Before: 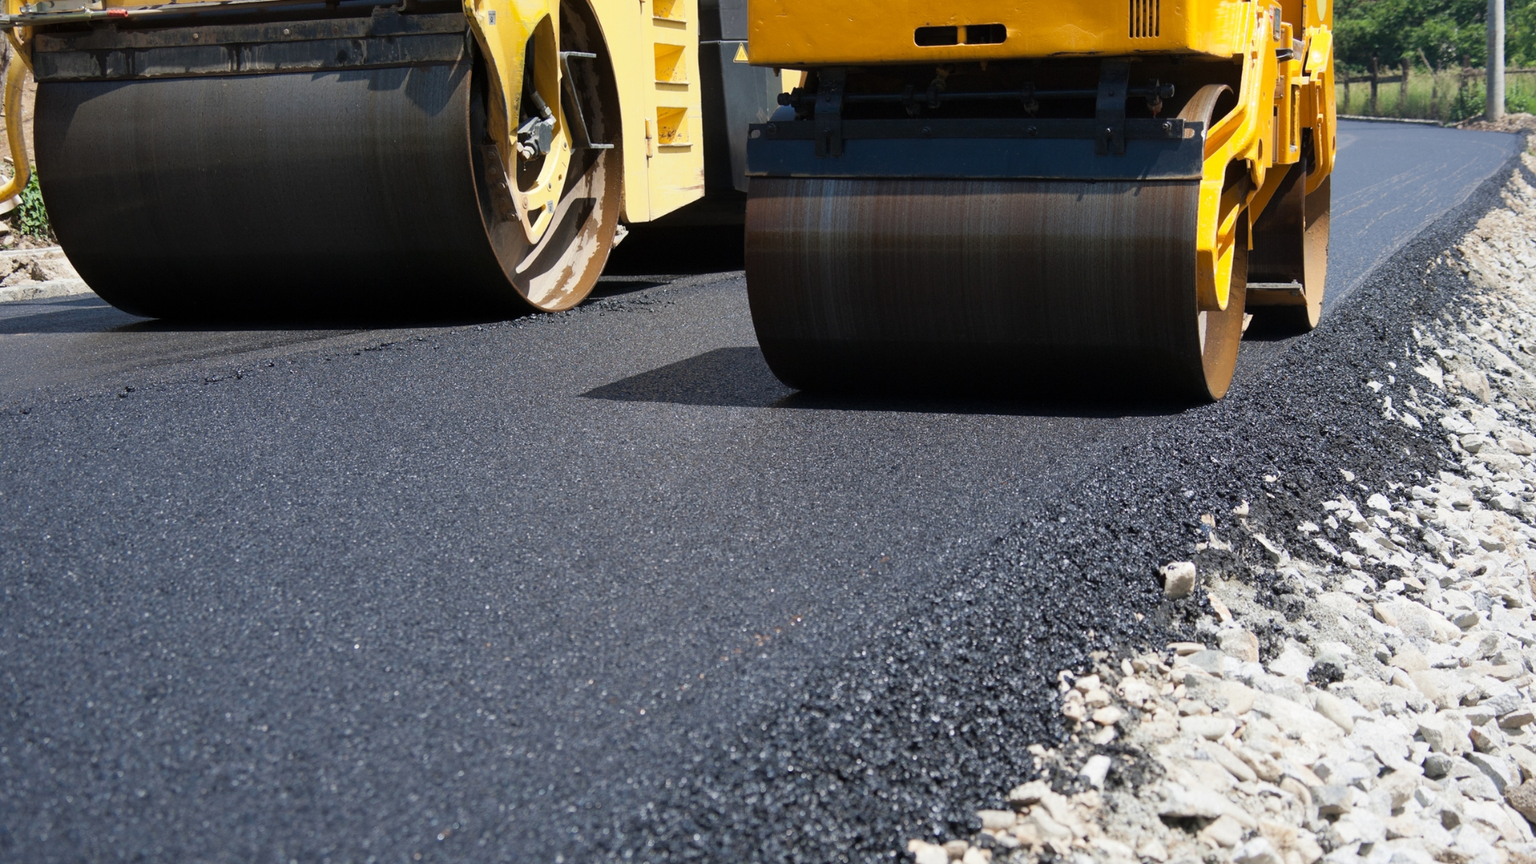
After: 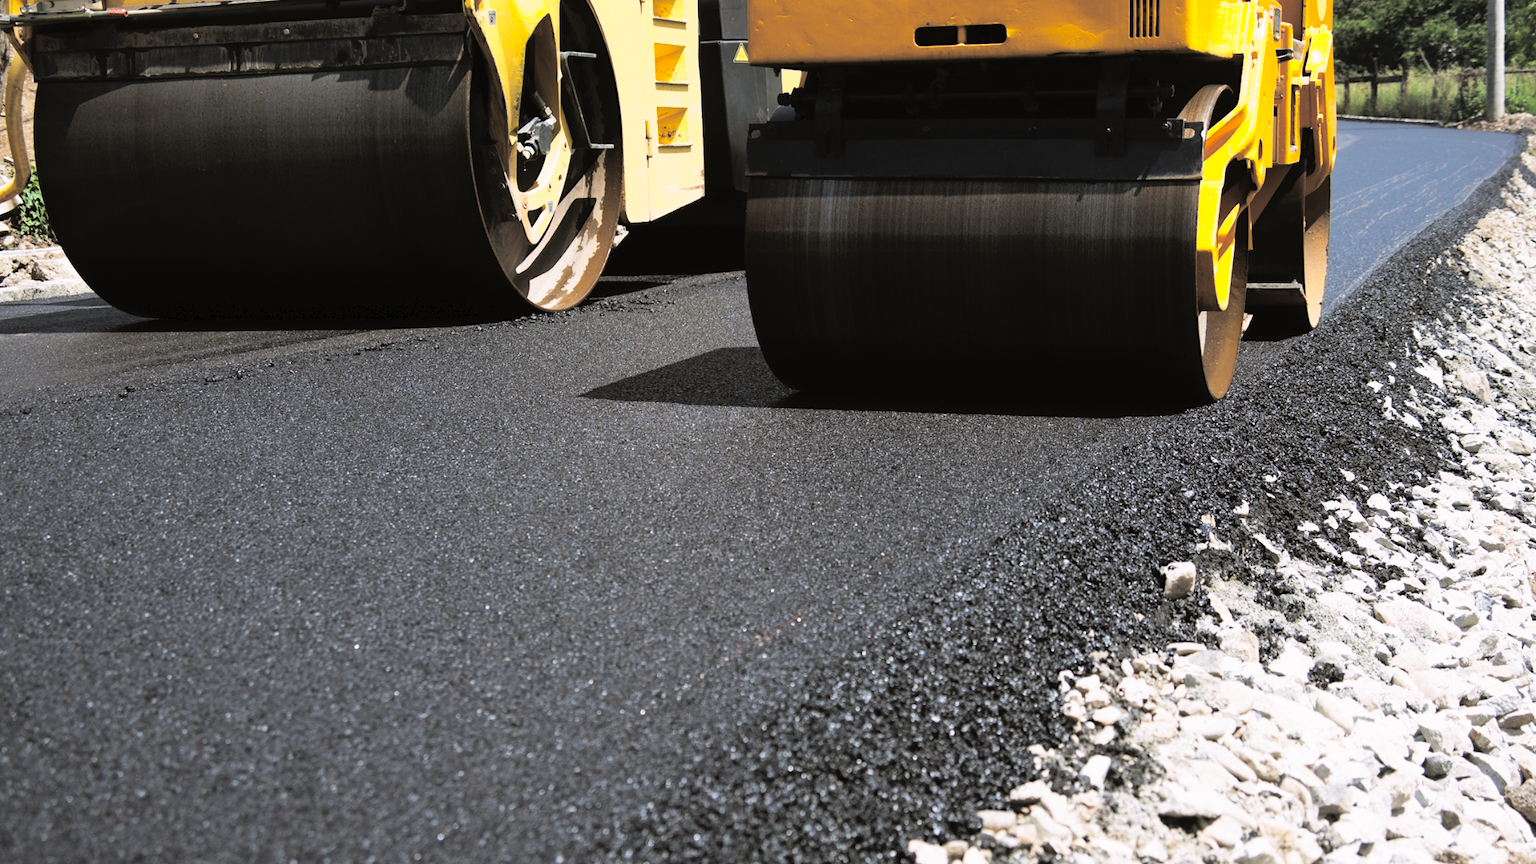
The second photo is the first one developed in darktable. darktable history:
tone curve: curves: ch0 [(0, 0) (0.003, 0.023) (0.011, 0.024) (0.025, 0.028) (0.044, 0.035) (0.069, 0.043) (0.1, 0.052) (0.136, 0.063) (0.177, 0.094) (0.224, 0.145) (0.277, 0.209) (0.335, 0.281) (0.399, 0.364) (0.468, 0.453) (0.543, 0.553) (0.623, 0.66) (0.709, 0.767) (0.801, 0.88) (0.898, 0.968) (1, 1)], preserve colors none
split-toning: shadows › hue 46.8°, shadows › saturation 0.17, highlights › hue 316.8°, highlights › saturation 0.27, balance -51.82
